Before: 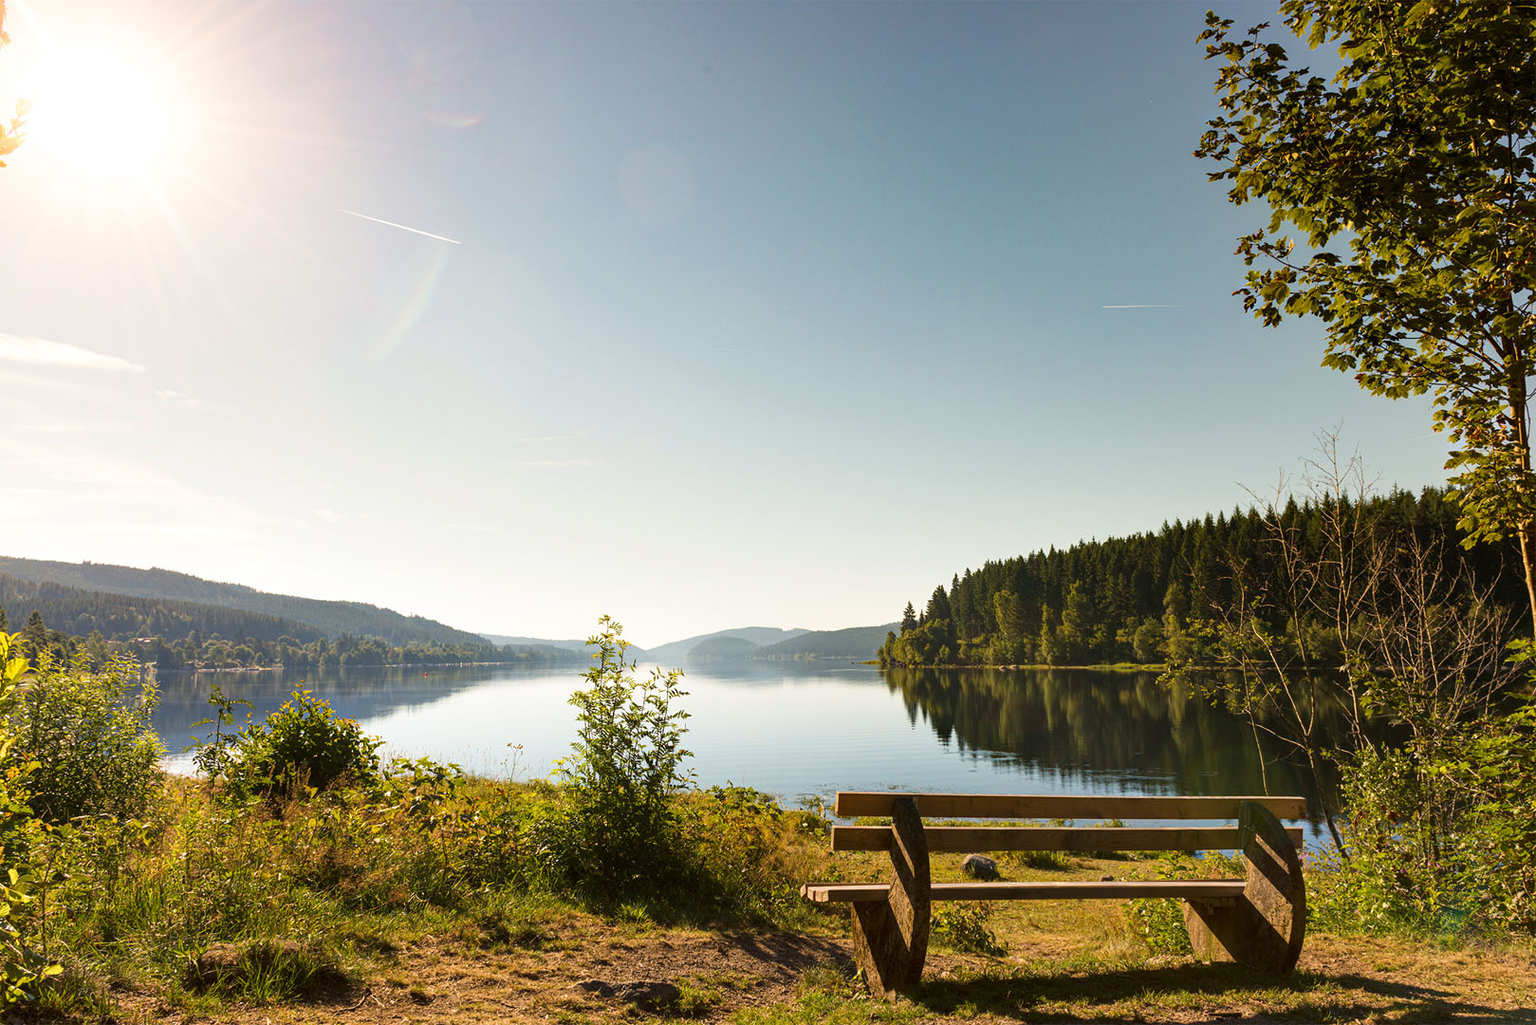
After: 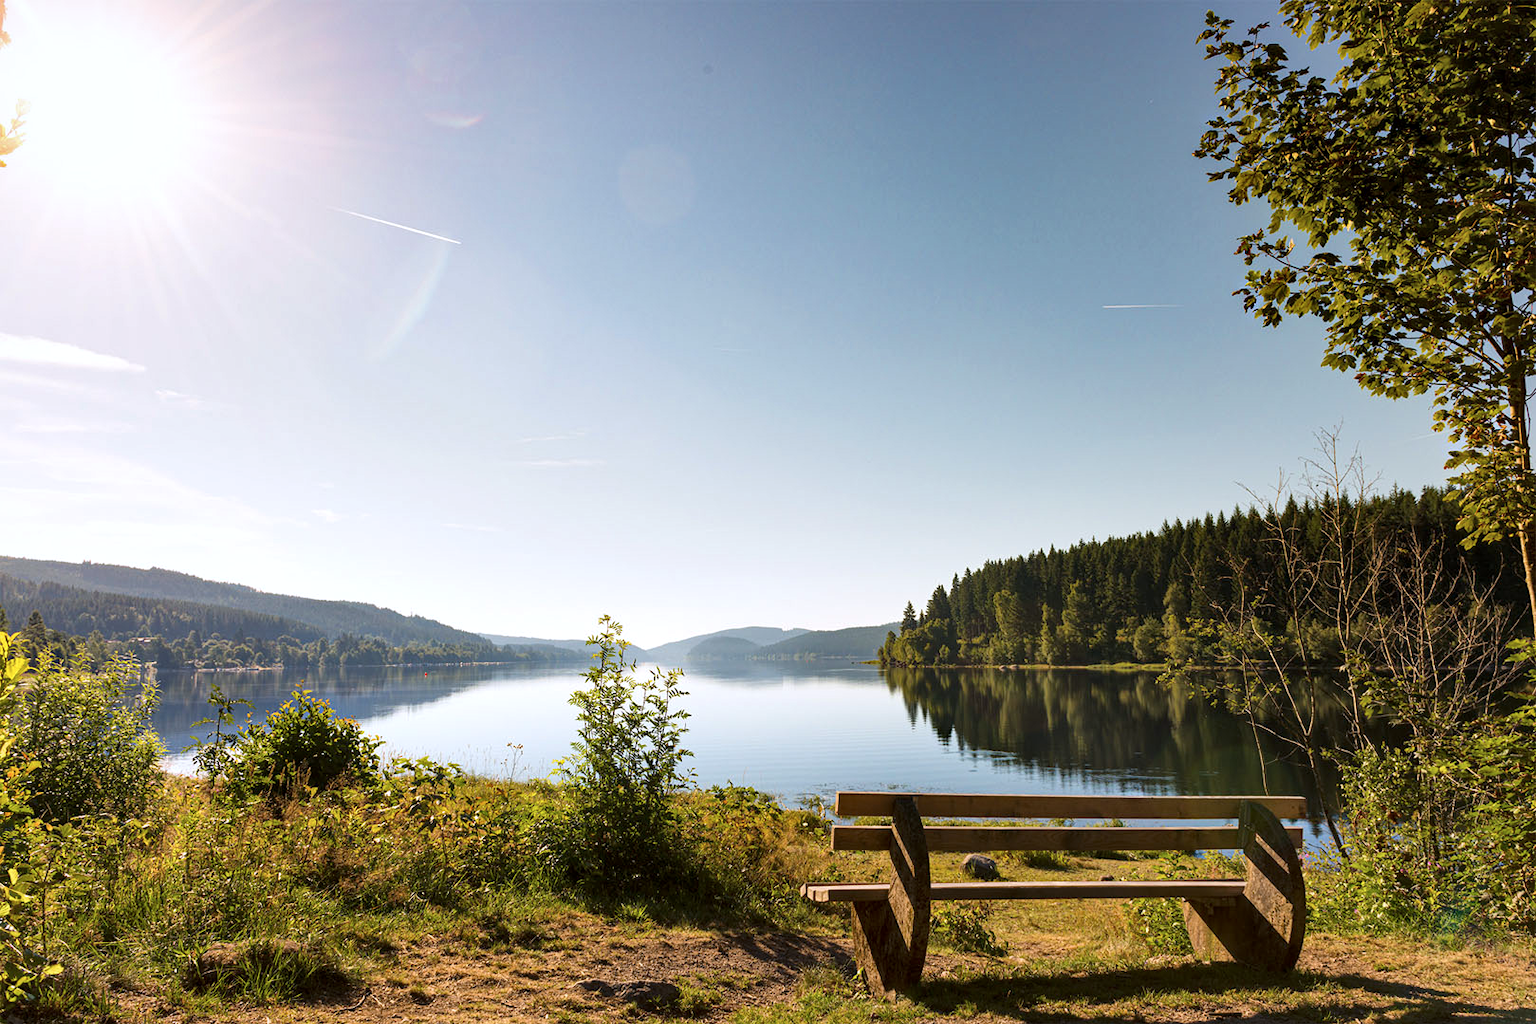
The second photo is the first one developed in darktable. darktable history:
local contrast: mode bilateral grid, contrast 20, coarseness 50, detail 132%, midtone range 0.2
color calibration: illuminant as shot in camera, x 0.358, y 0.373, temperature 4628.91 K
